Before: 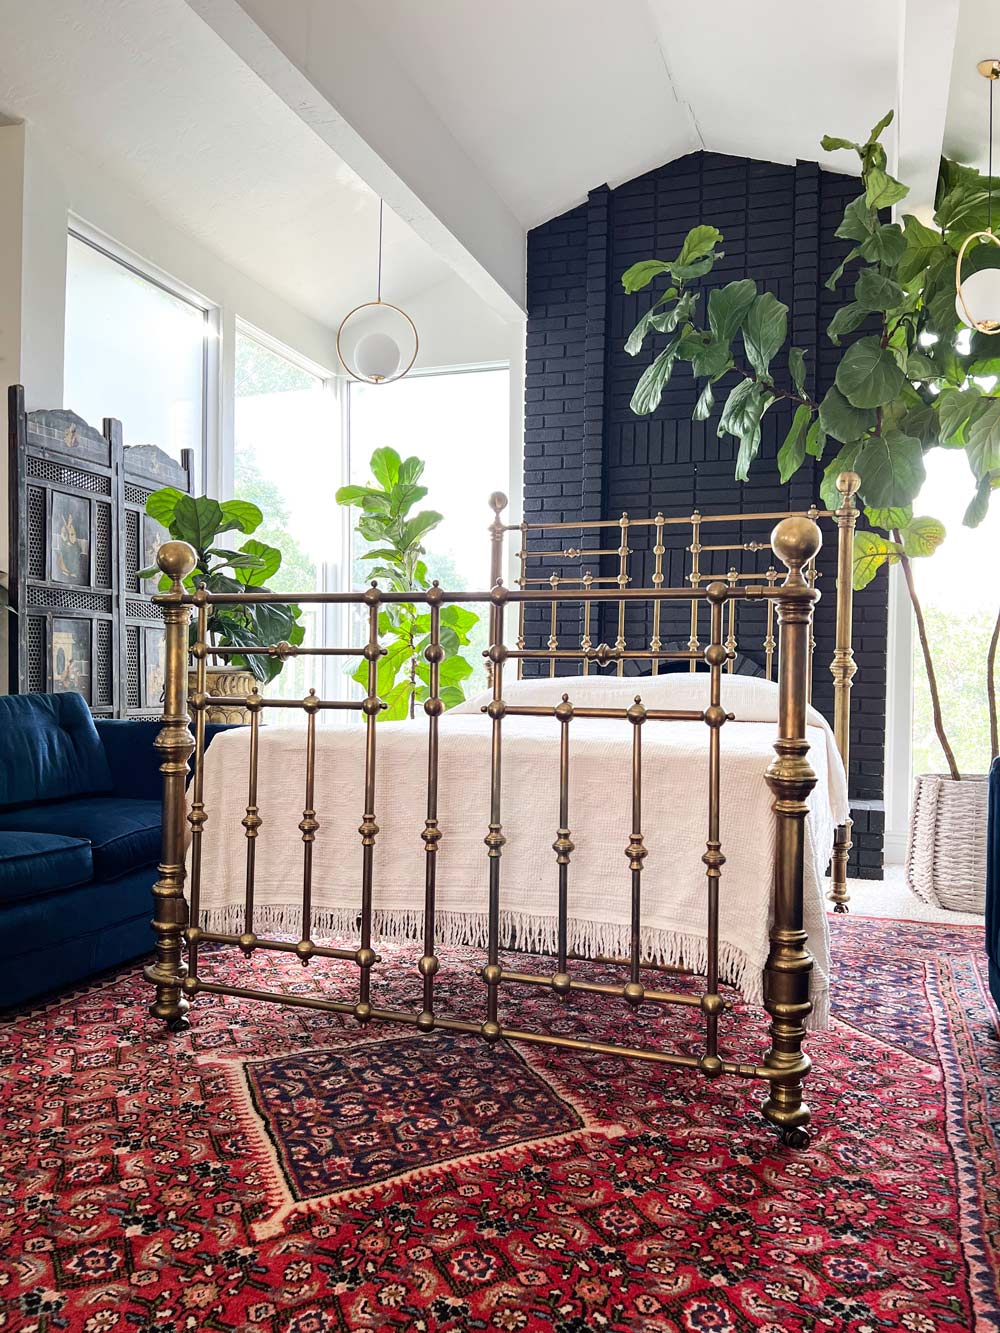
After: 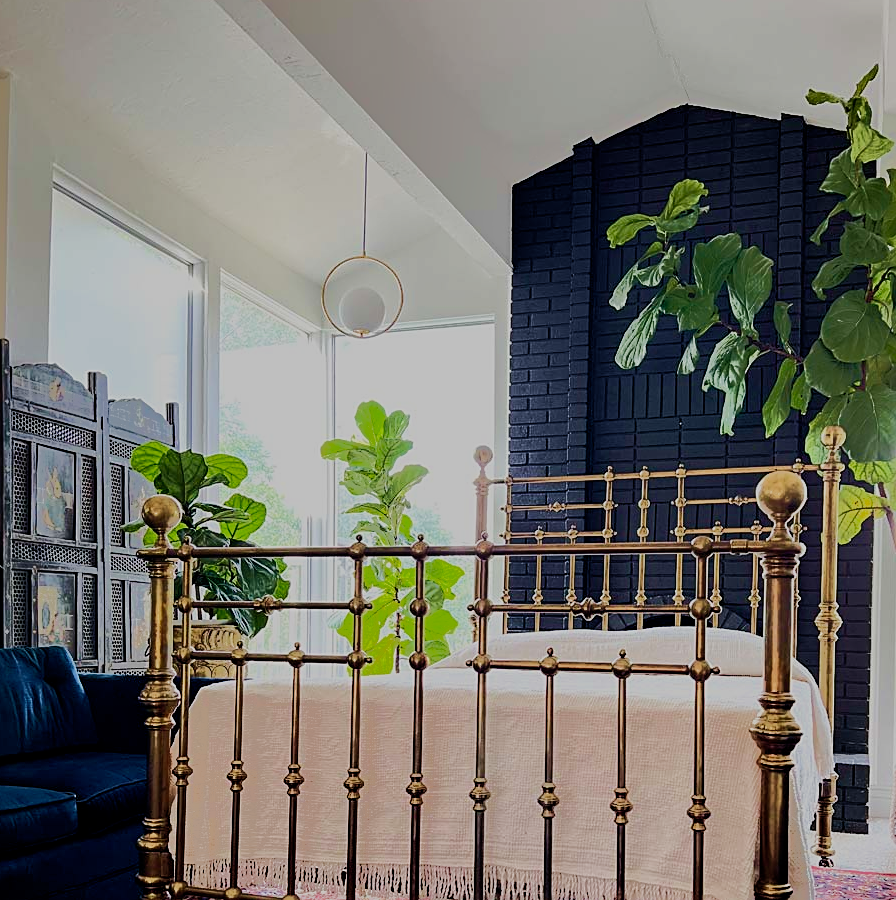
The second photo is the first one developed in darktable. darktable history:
crop: left 1.509%, top 3.452%, right 7.696%, bottom 28.452%
exposure: exposure 0.3 EV, compensate highlight preservation false
sharpen: on, module defaults
tone equalizer: -7 EV -0.63 EV, -6 EV 1 EV, -5 EV -0.45 EV, -4 EV 0.43 EV, -3 EV 0.41 EV, -2 EV 0.15 EV, -1 EV -0.15 EV, +0 EV -0.39 EV, smoothing diameter 25%, edges refinement/feathering 10, preserve details guided filter
velvia: strength 45%
filmic rgb: middle gray luminance 29%, black relative exposure -10.3 EV, white relative exposure 5.5 EV, threshold 6 EV, target black luminance 0%, hardness 3.95, latitude 2.04%, contrast 1.132, highlights saturation mix 5%, shadows ↔ highlights balance 15.11%, add noise in highlights 0, preserve chrominance no, color science v3 (2019), use custom middle-gray values true, iterations of high-quality reconstruction 0, contrast in highlights soft, enable highlight reconstruction true
